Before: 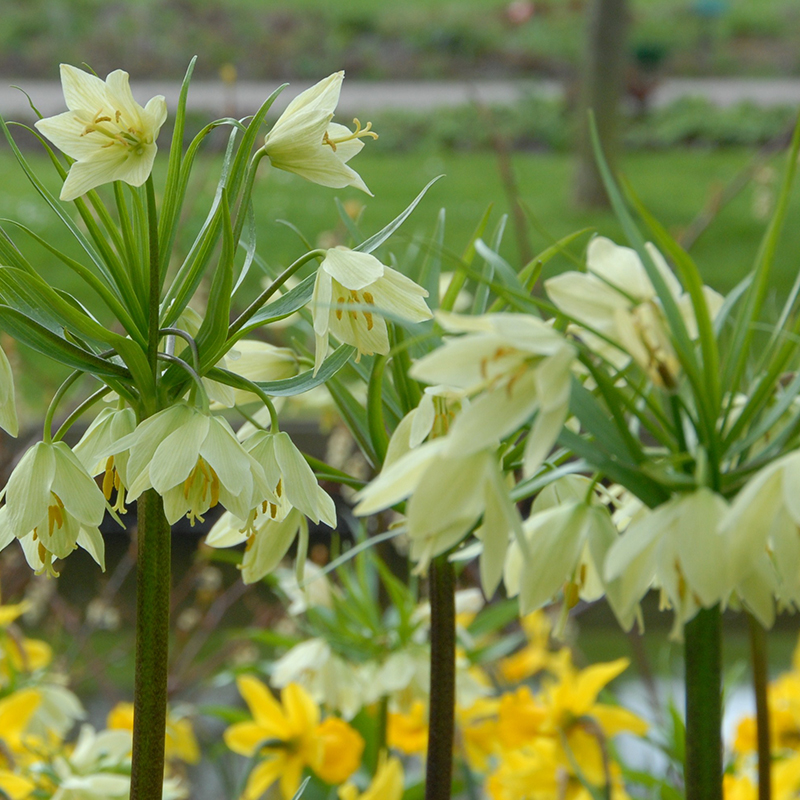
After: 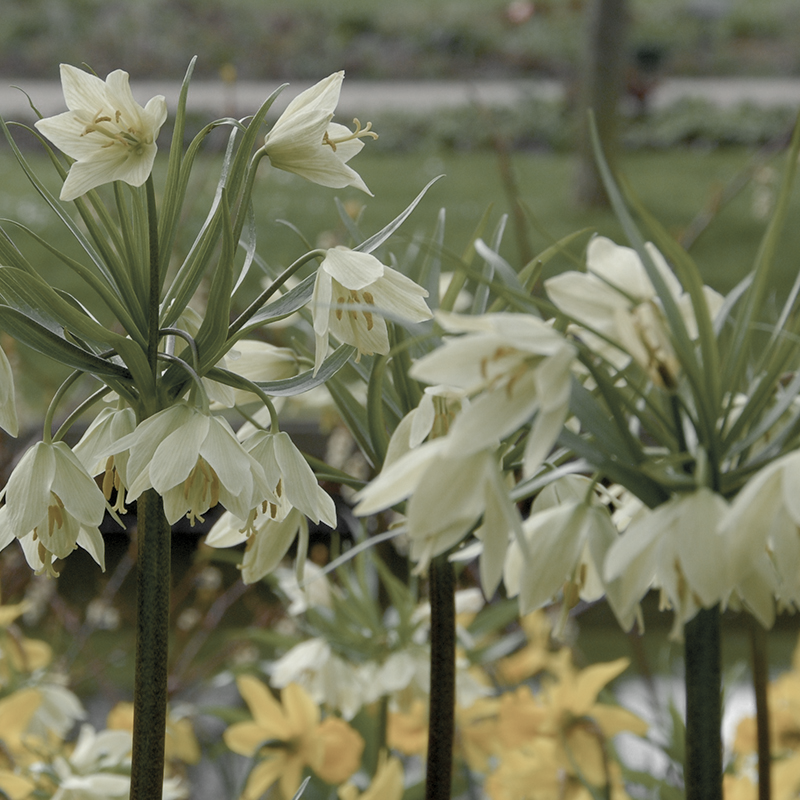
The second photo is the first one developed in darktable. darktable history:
color balance rgb: shadows lift › chroma 3%, shadows lift › hue 280.8°, power › hue 330°, highlights gain › chroma 3%, highlights gain › hue 75.6°, global offset › luminance -1%, perceptual saturation grading › global saturation 20%, perceptual saturation grading › highlights -25%, perceptual saturation grading › shadows 50%, global vibrance 20%
color zones: curves: ch0 [(0, 0.613) (0.01, 0.613) (0.245, 0.448) (0.498, 0.529) (0.642, 0.665) (0.879, 0.777) (0.99, 0.613)]; ch1 [(0, 0.035) (0.121, 0.189) (0.259, 0.197) (0.415, 0.061) (0.589, 0.022) (0.732, 0.022) (0.857, 0.026) (0.991, 0.053)]
